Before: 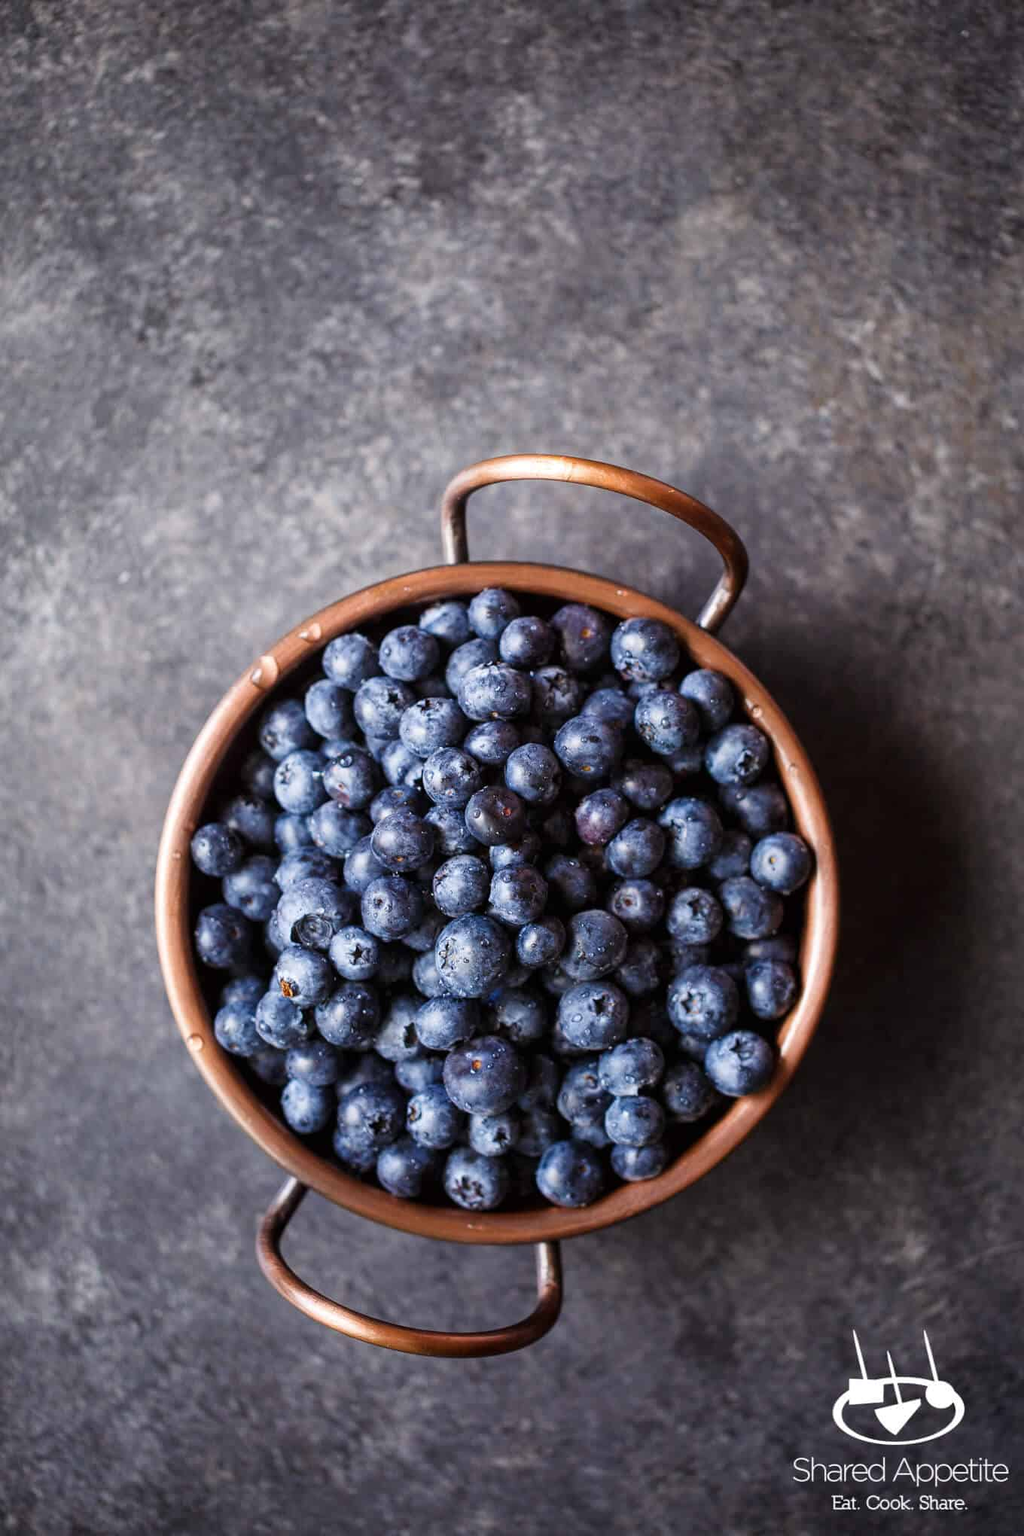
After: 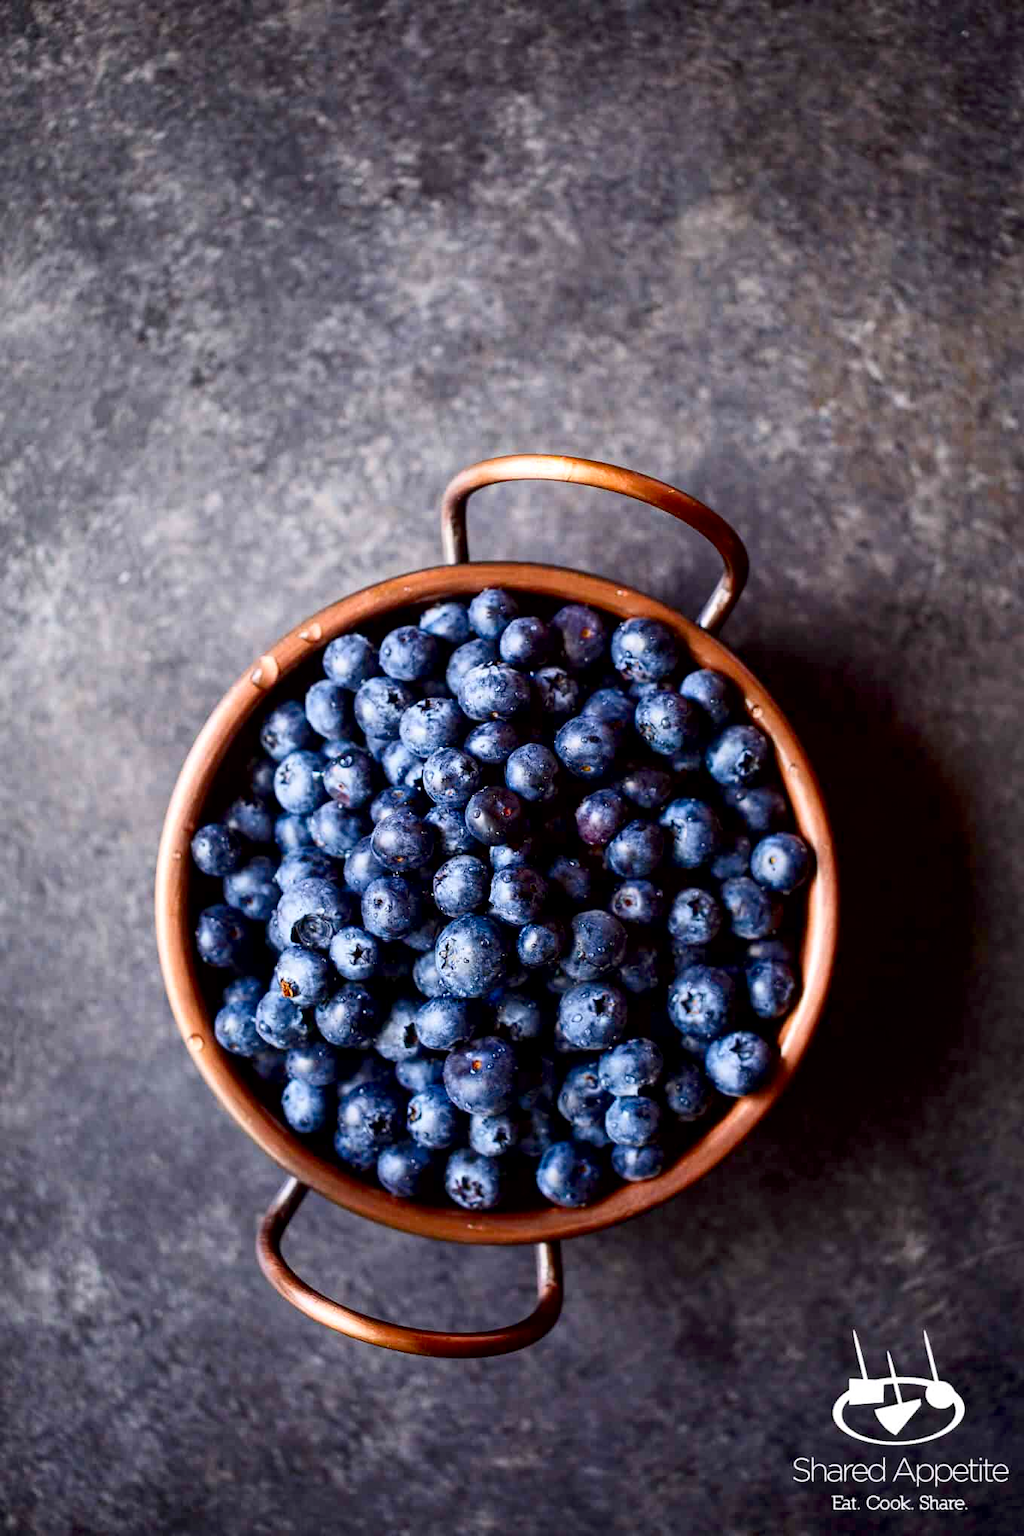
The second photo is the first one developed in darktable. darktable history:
exposure: black level correction 0.011, compensate highlight preservation false
contrast brightness saturation: contrast 0.174, saturation 0.298
